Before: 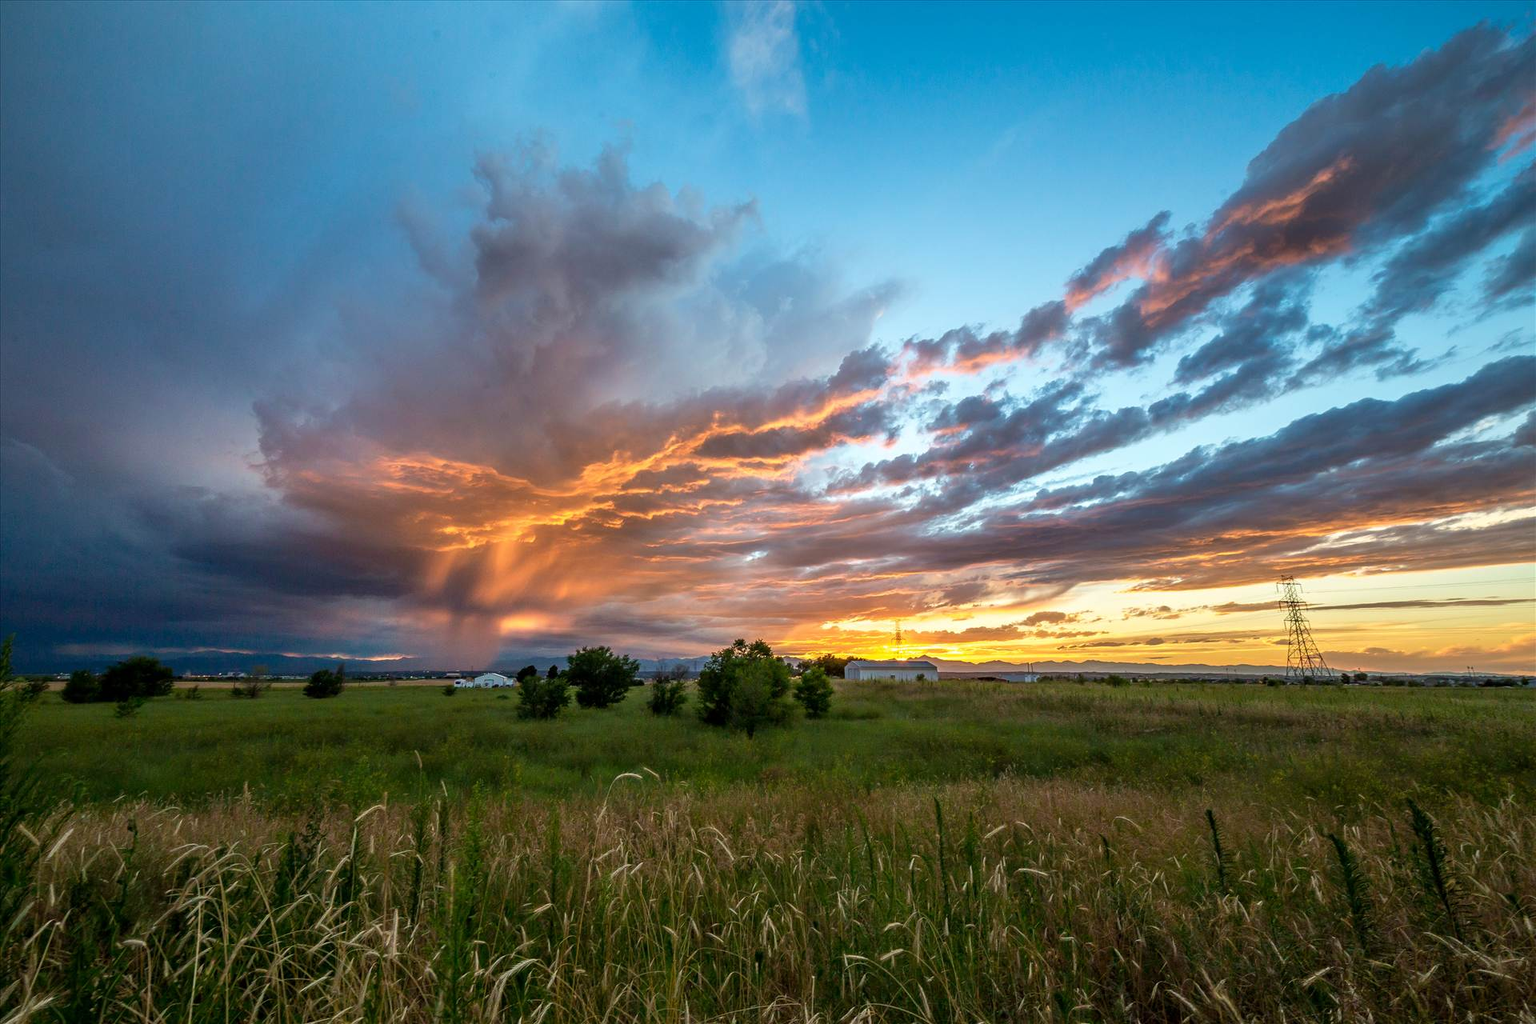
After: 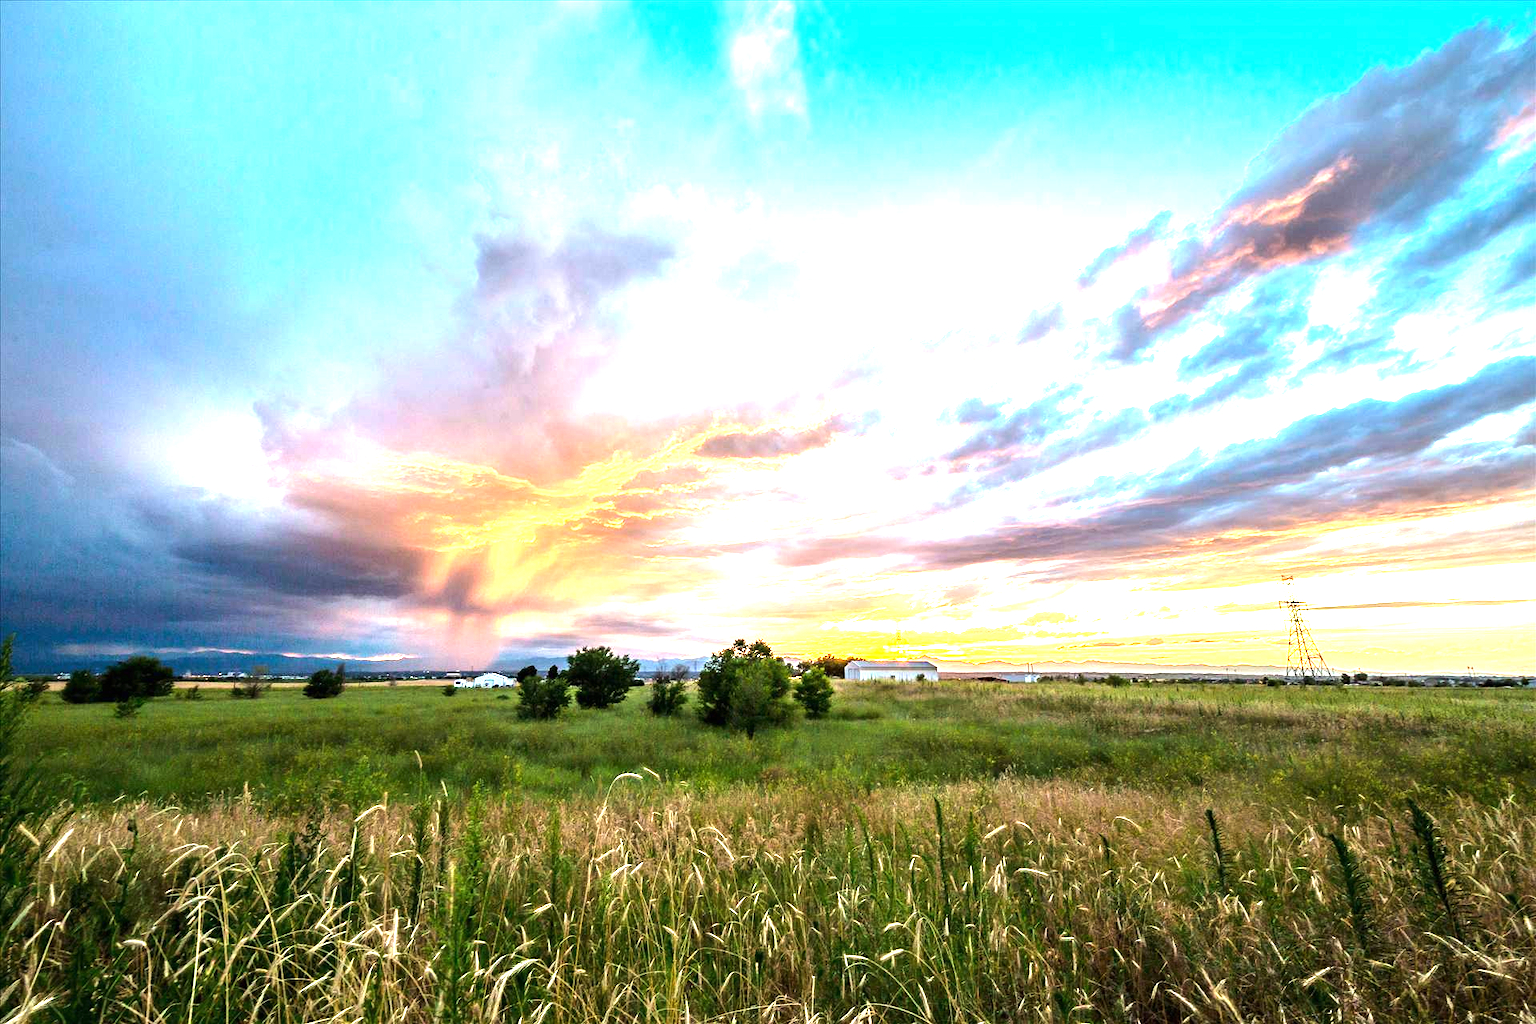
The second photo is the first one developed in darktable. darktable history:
exposure: black level correction 0, exposure 1.675 EV, compensate exposure bias true, compensate highlight preservation false
tone equalizer: -8 EV -0.75 EV, -7 EV -0.7 EV, -6 EV -0.6 EV, -5 EV -0.4 EV, -3 EV 0.4 EV, -2 EV 0.6 EV, -1 EV 0.7 EV, +0 EV 0.75 EV, edges refinement/feathering 500, mask exposure compensation -1.57 EV, preserve details no
